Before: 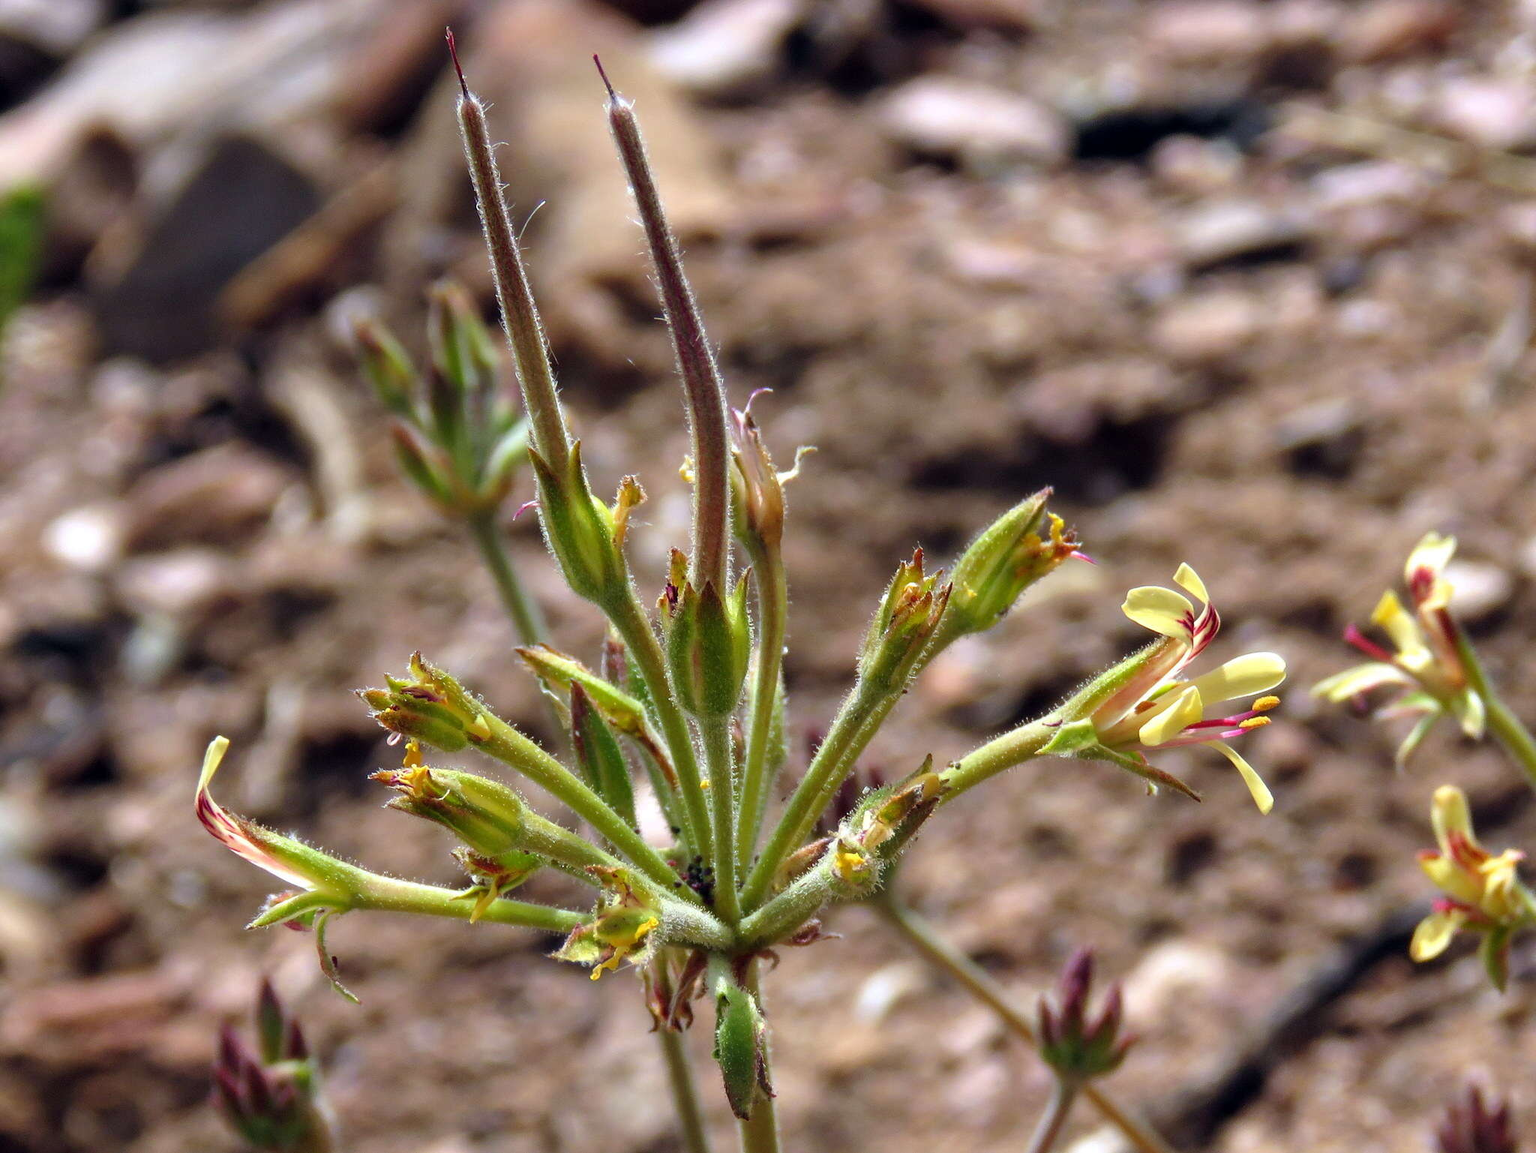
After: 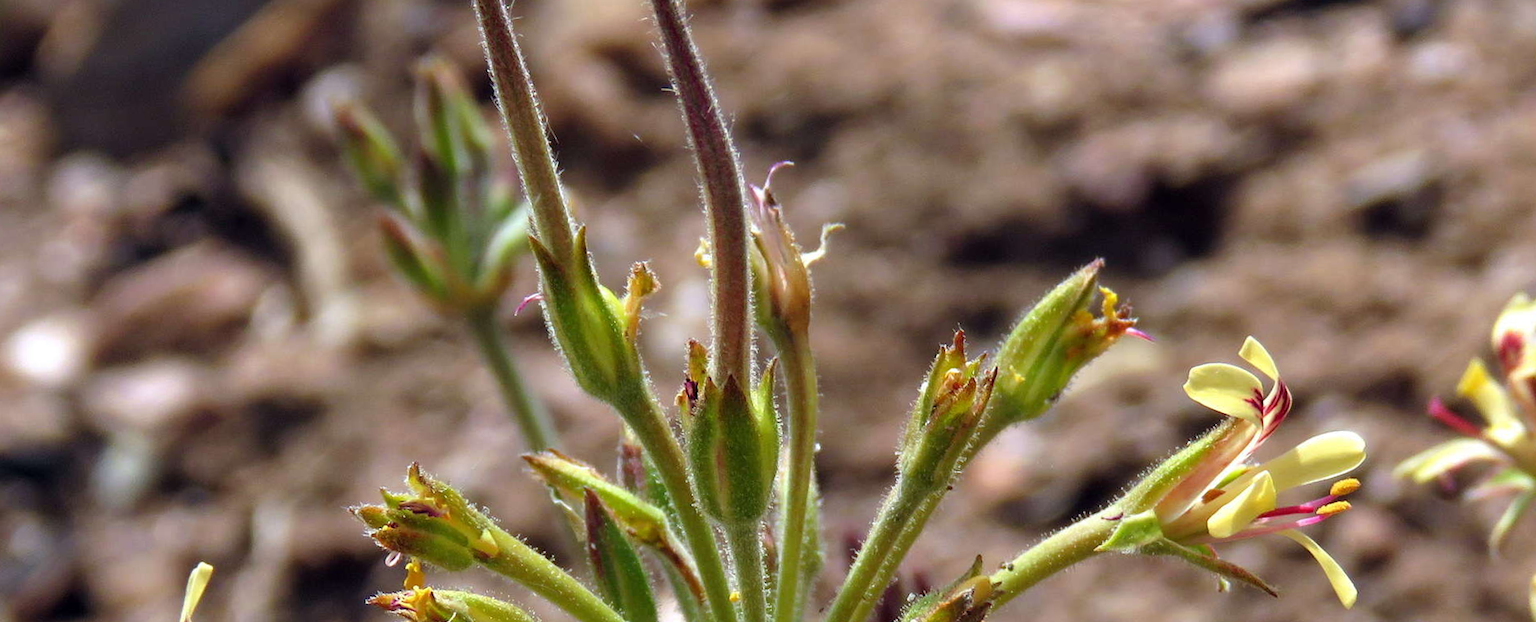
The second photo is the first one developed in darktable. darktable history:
rotate and perspective: rotation -2°, crop left 0.022, crop right 0.978, crop top 0.049, crop bottom 0.951
crop: left 1.744%, top 19.225%, right 5.069%, bottom 28.357%
